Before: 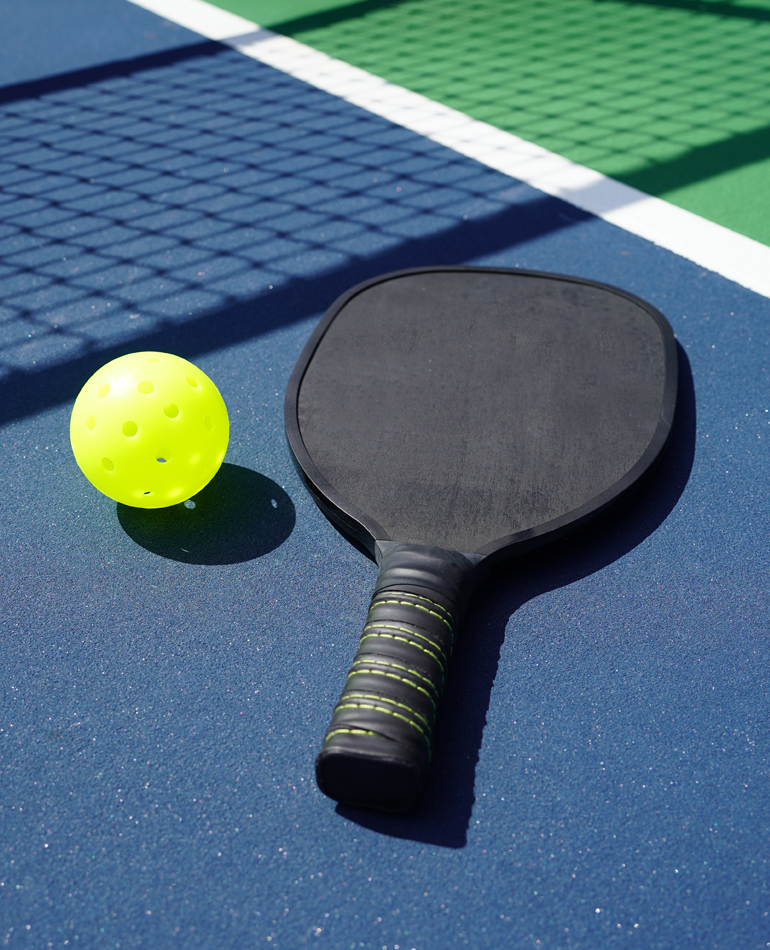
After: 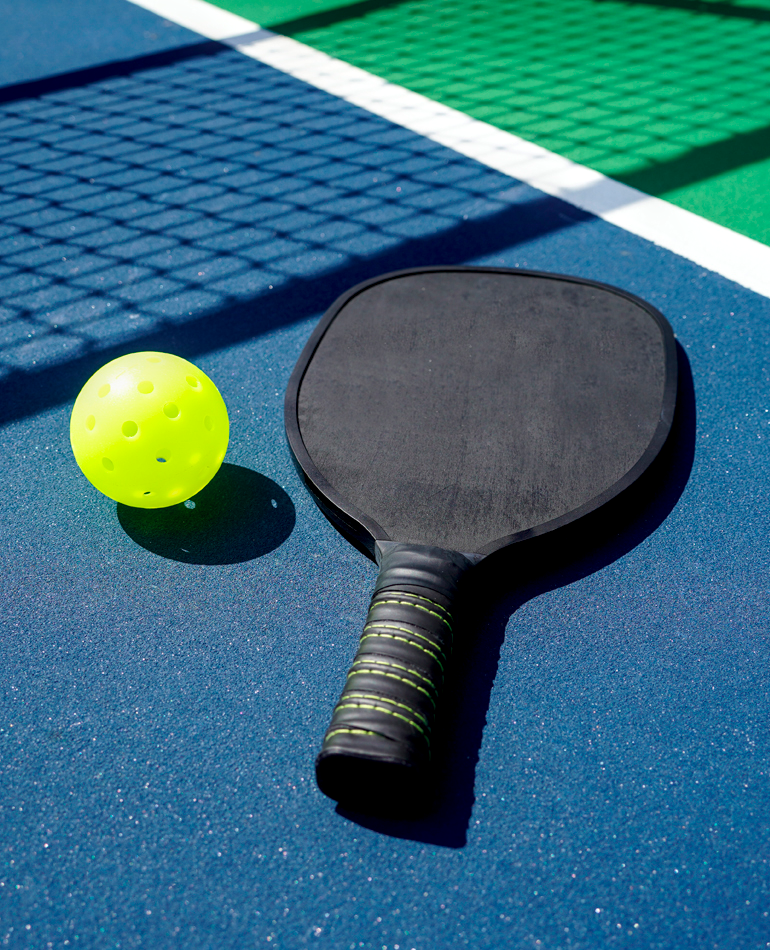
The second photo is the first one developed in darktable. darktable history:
contrast brightness saturation: contrast 0.08, saturation 0.02
local contrast: on, module defaults
